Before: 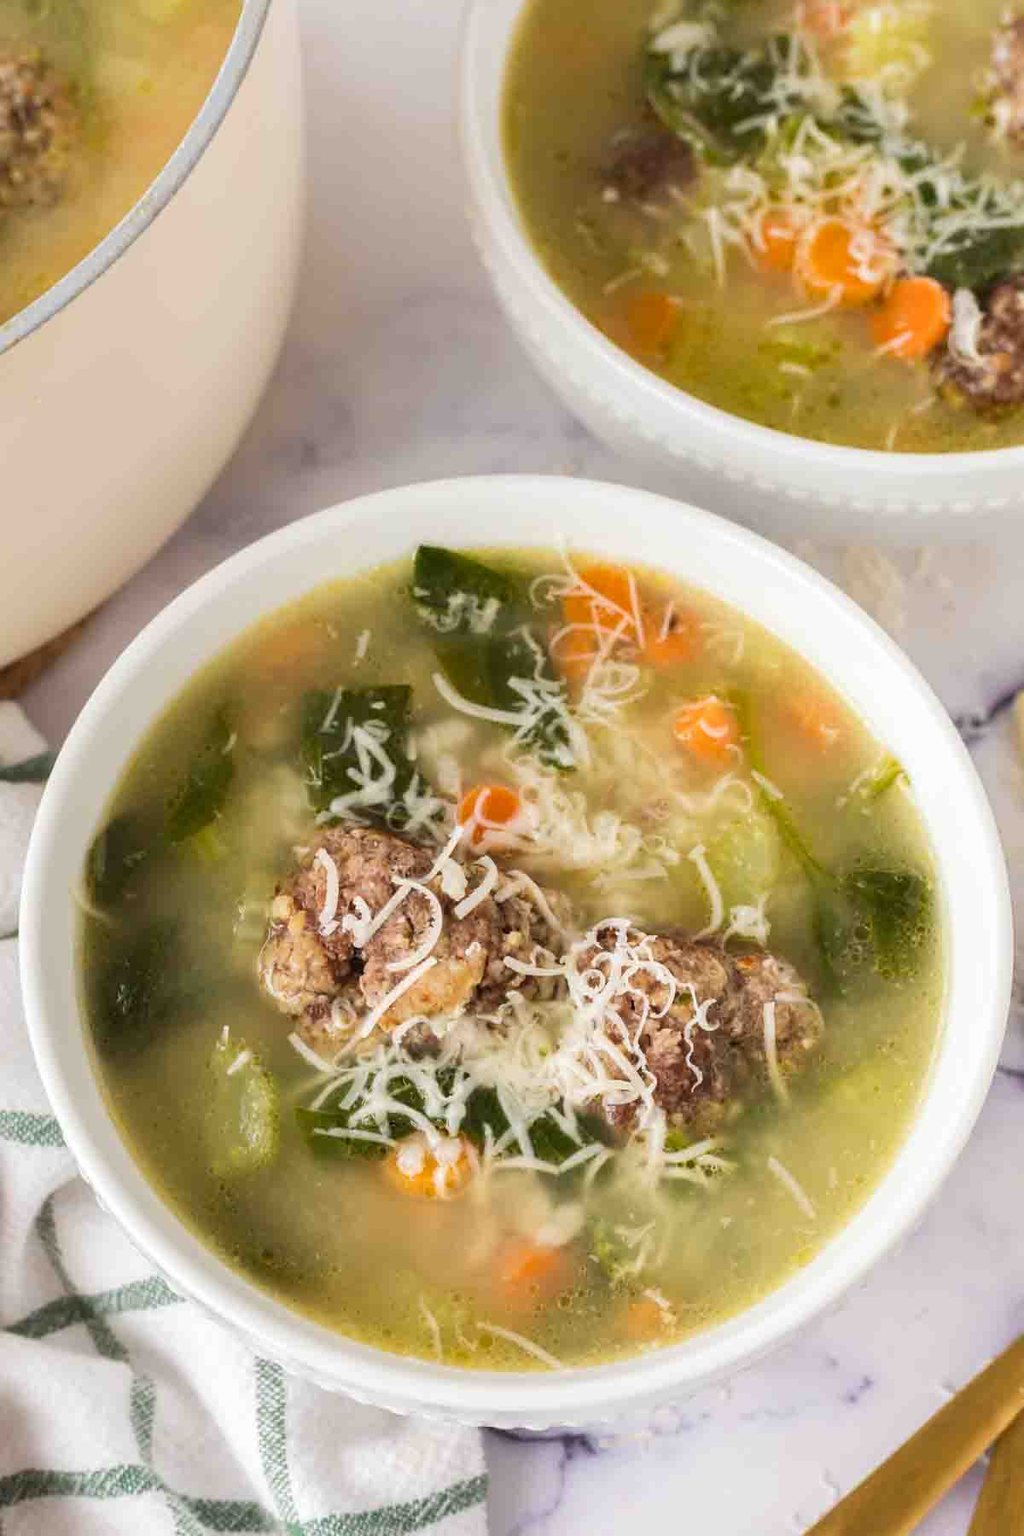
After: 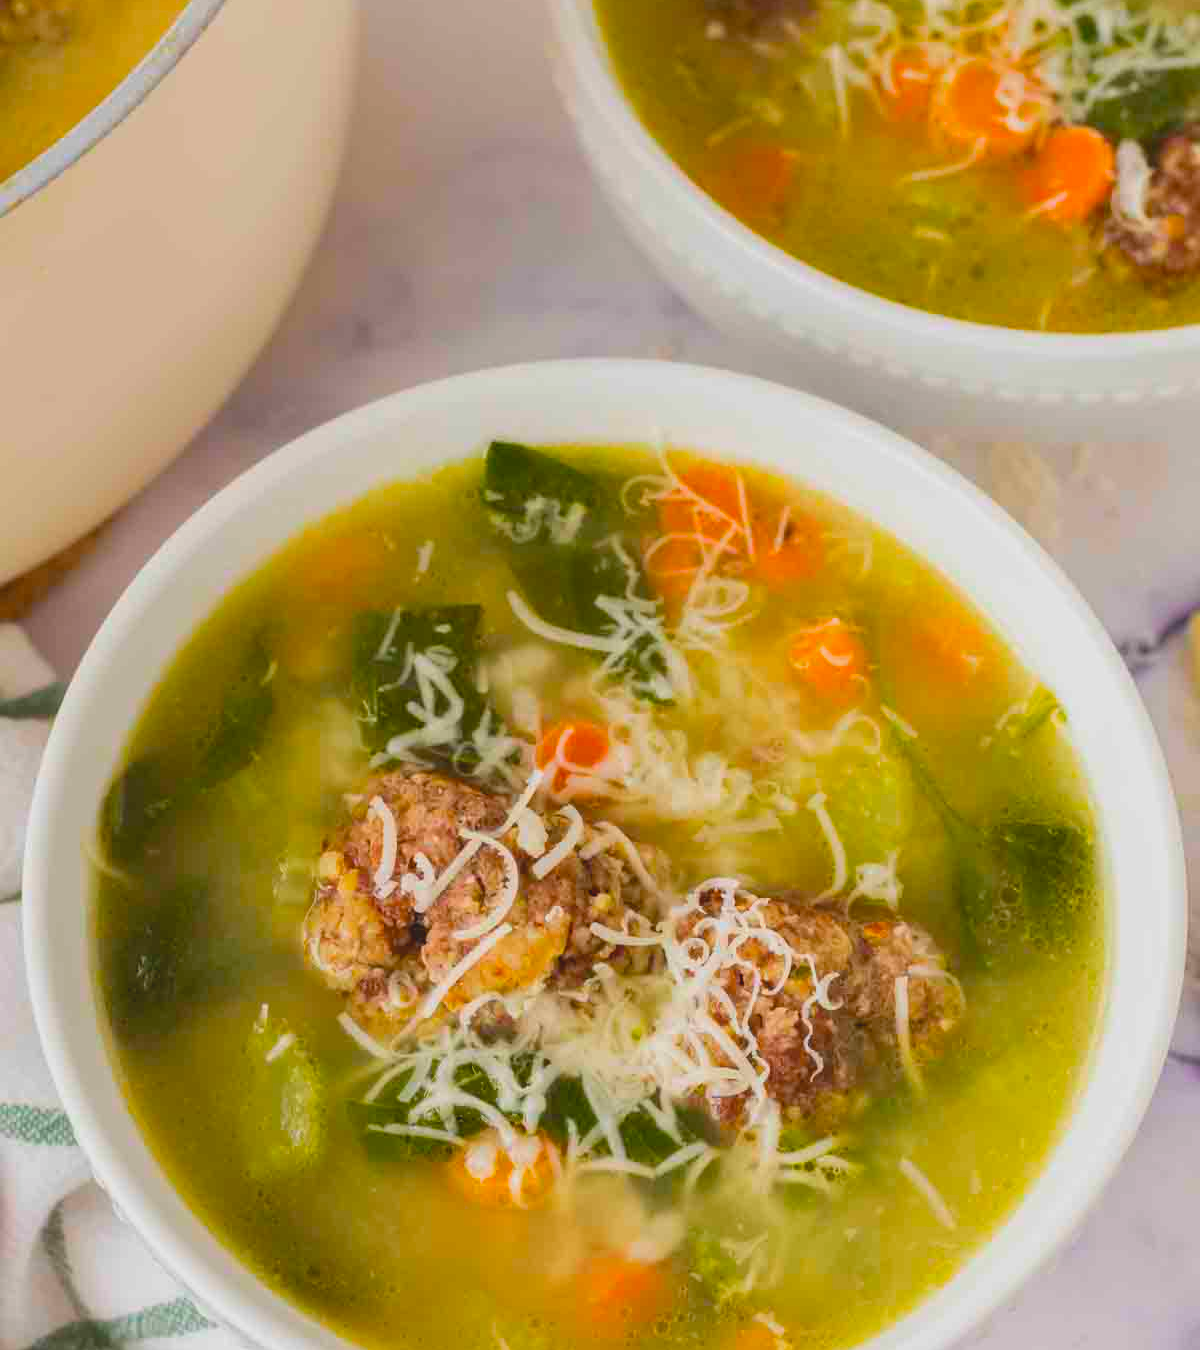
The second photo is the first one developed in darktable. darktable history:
crop: top 11.038%, bottom 13.962%
contrast brightness saturation: contrast -0.19, saturation 0.19
color balance rgb: perceptual saturation grading › global saturation 20%, global vibrance 20%
